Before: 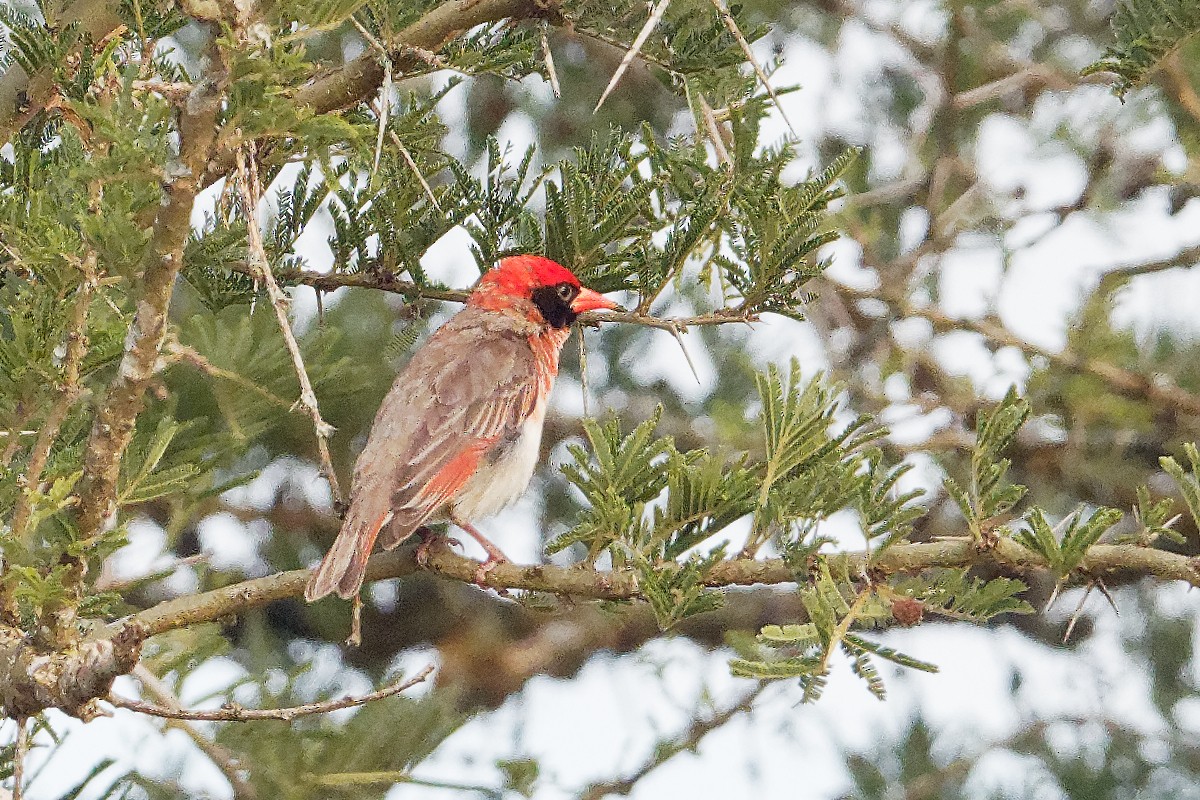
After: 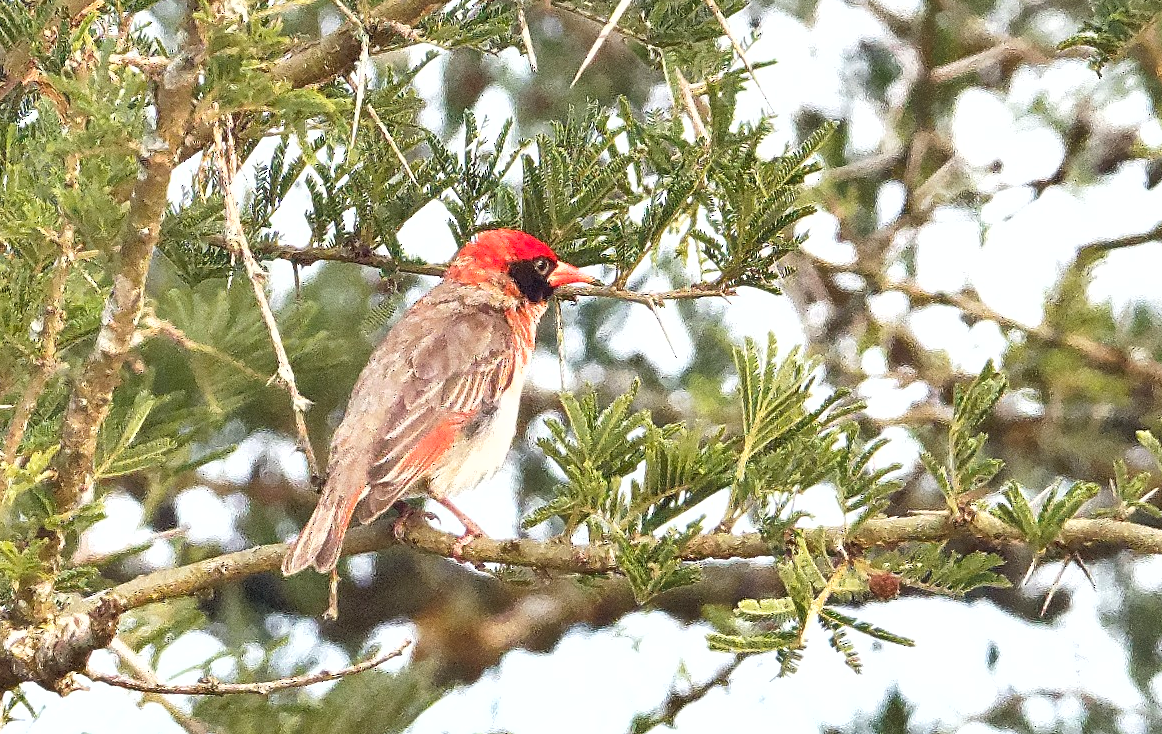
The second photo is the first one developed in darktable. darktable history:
exposure: black level correction 0, exposure 0.7 EV, compensate exposure bias true, compensate highlight preservation false
crop: left 1.964%, top 3.251%, right 1.122%, bottom 4.933%
shadows and highlights: low approximation 0.01, soften with gaussian
